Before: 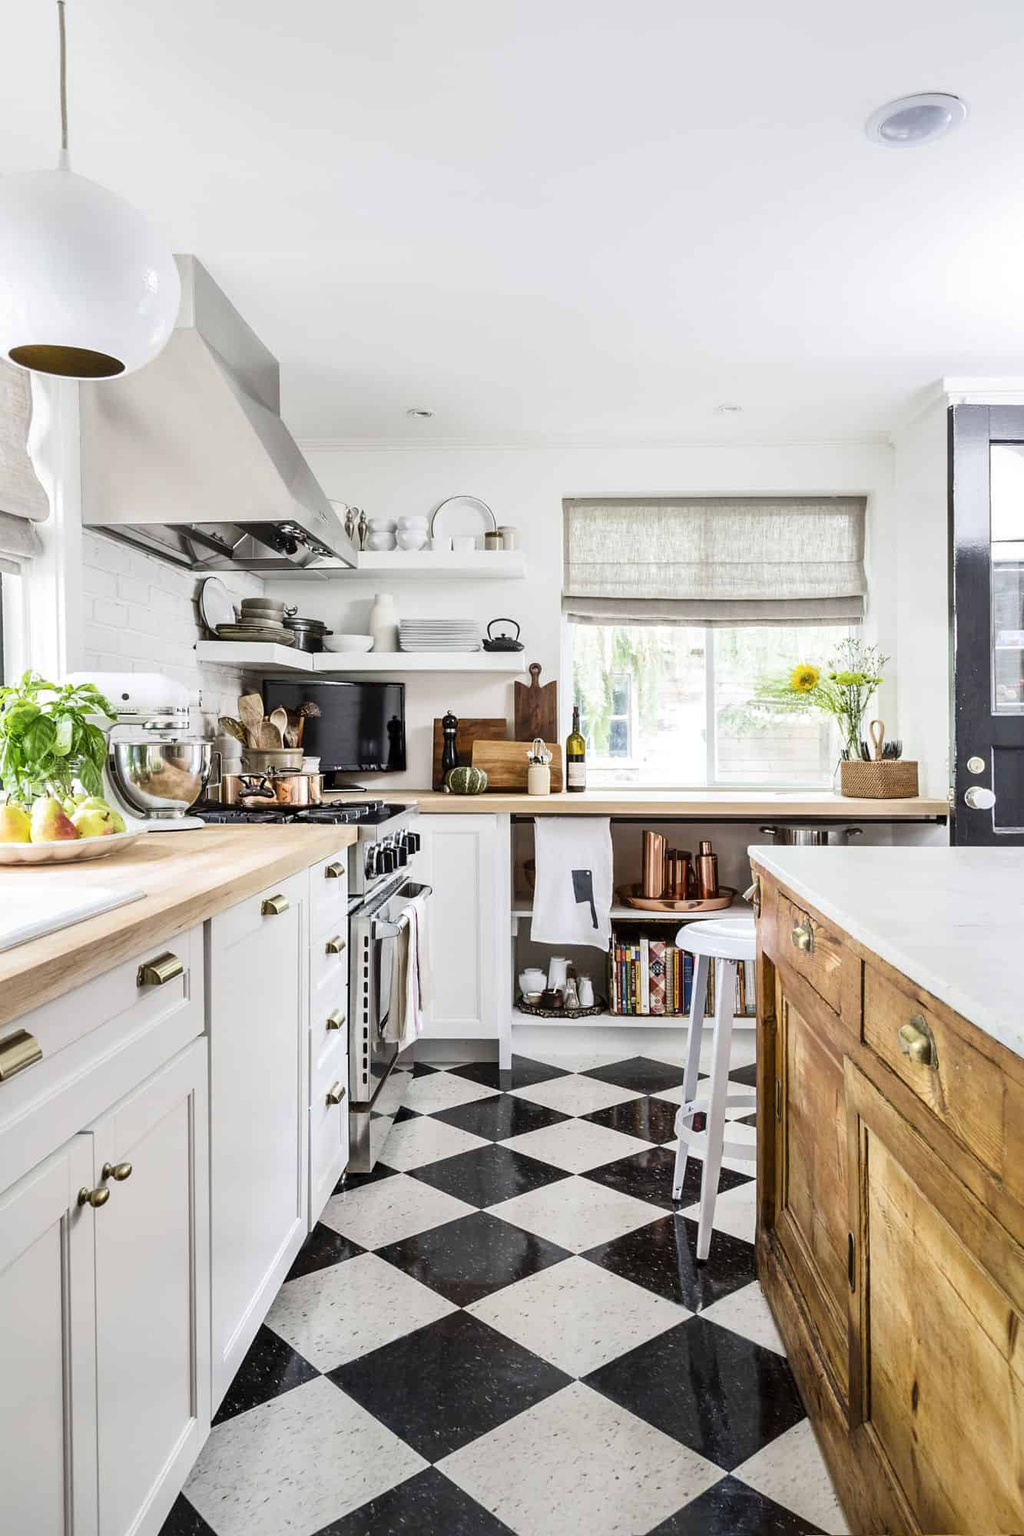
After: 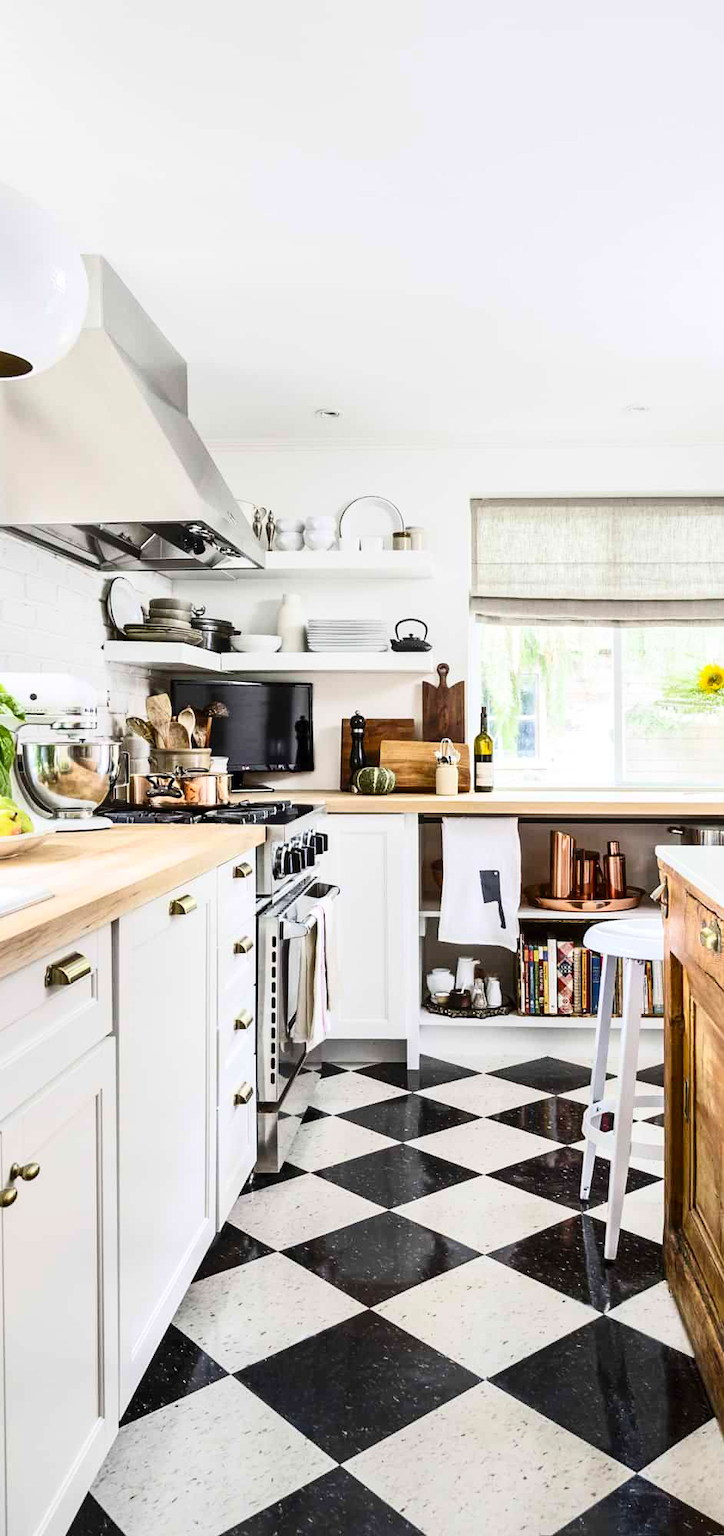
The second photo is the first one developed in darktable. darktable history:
crop and rotate: left 9.061%, right 20.142%
contrast brightness saturation: contrast 0.23, brightness 0.1, saturation 0.29
